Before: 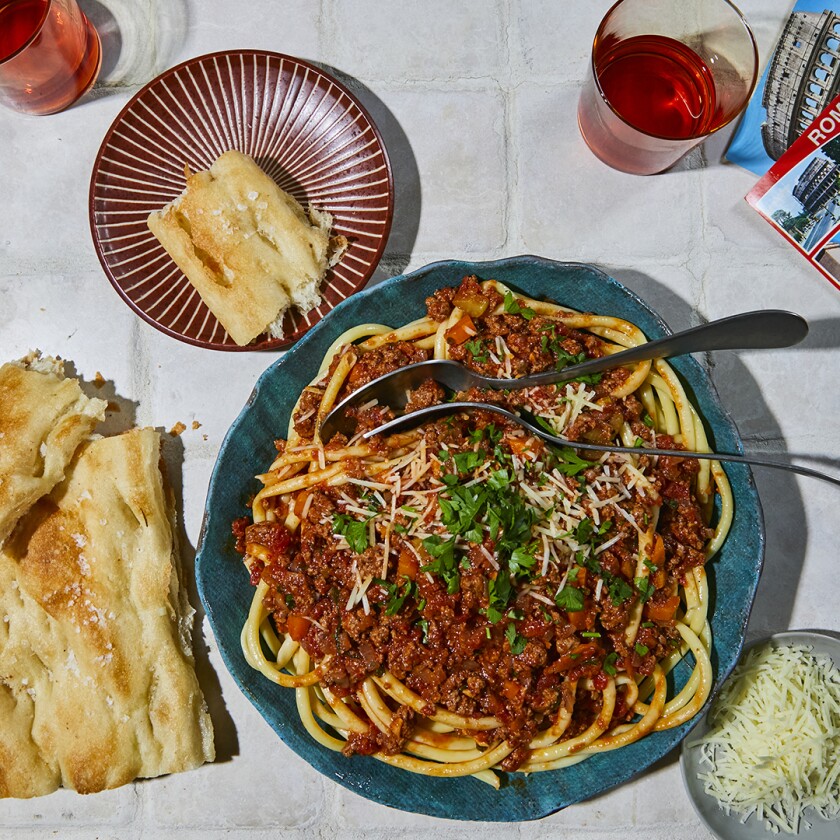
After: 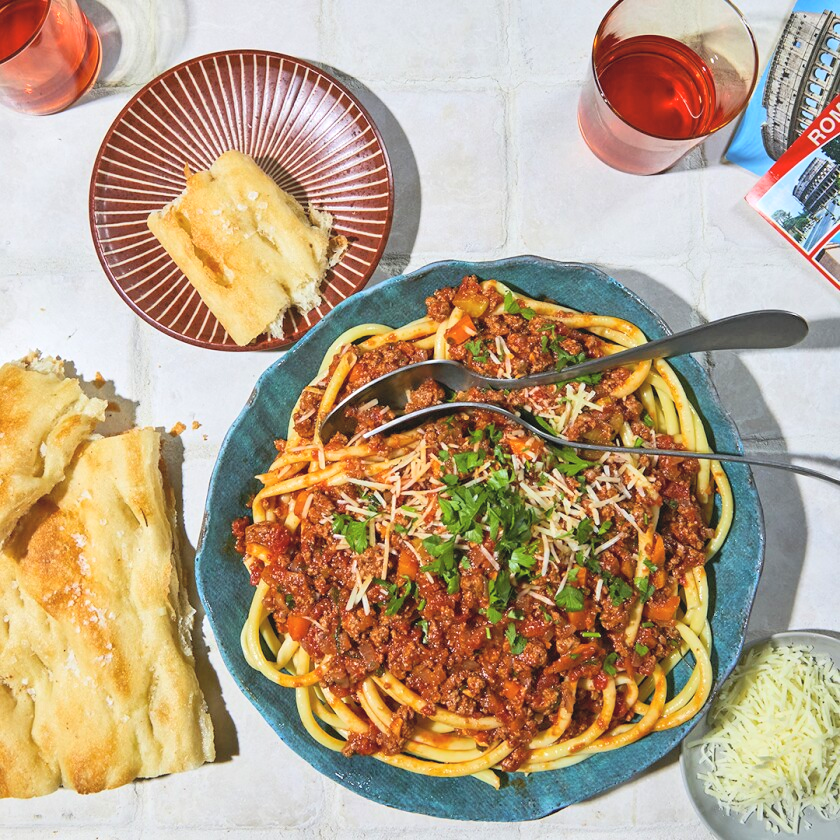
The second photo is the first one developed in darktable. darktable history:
exposure: exposure 0.161 EV, compensate highlight preservation false
contrast brightness saturation: contrast 0.1, brightness 0.3, saturation 0.14
